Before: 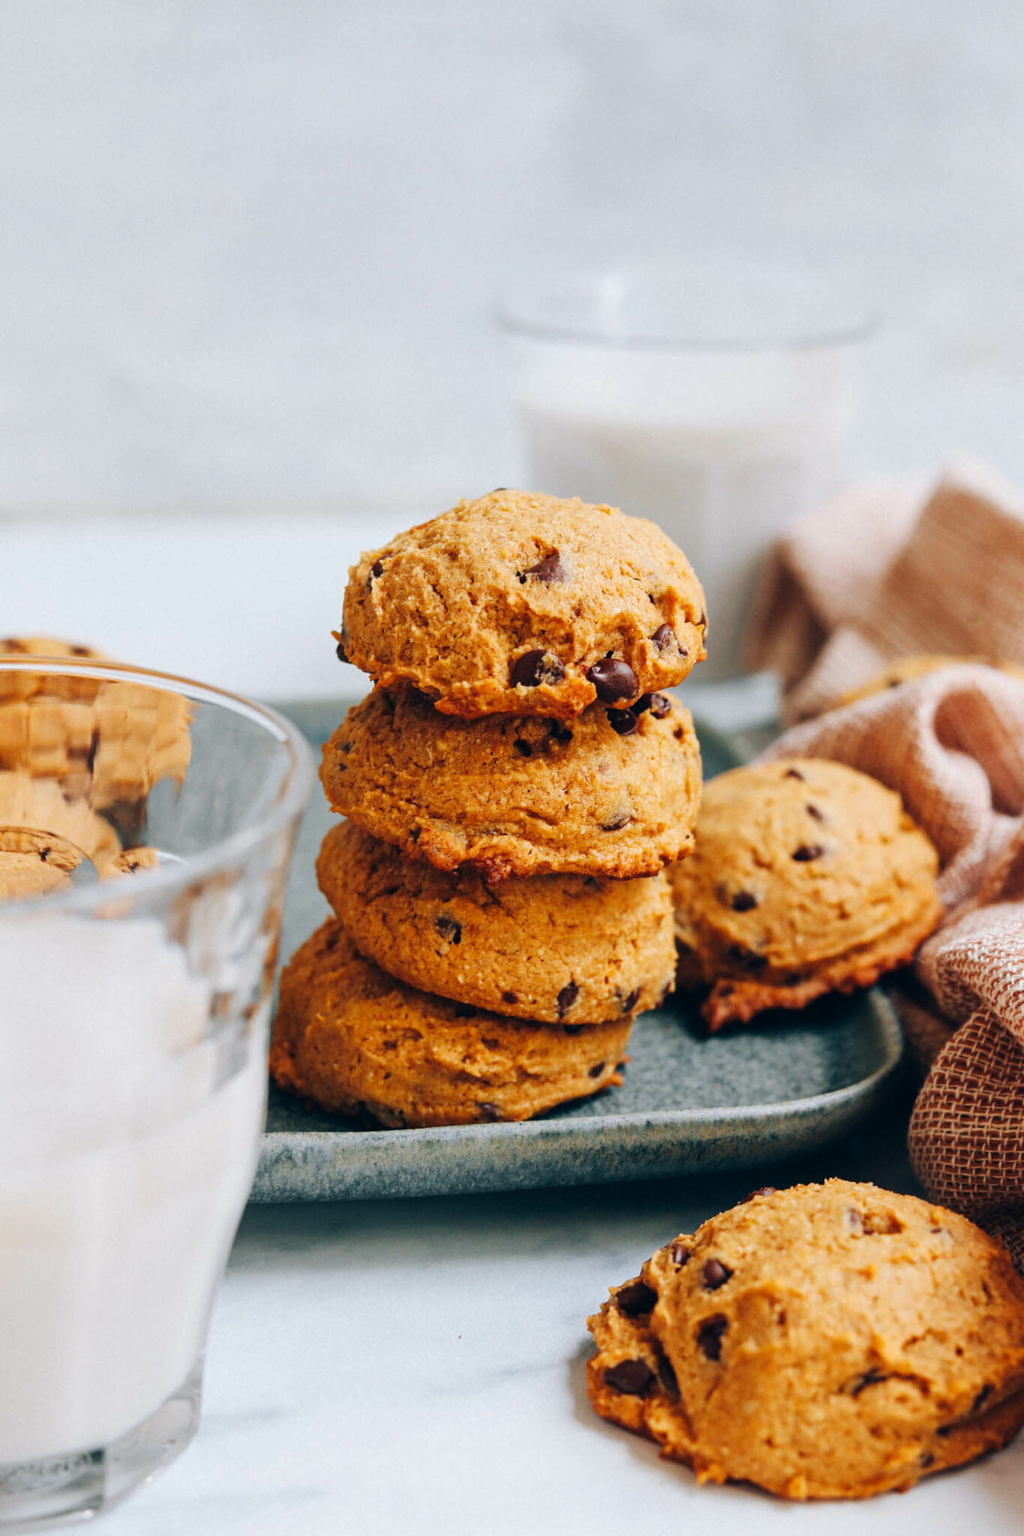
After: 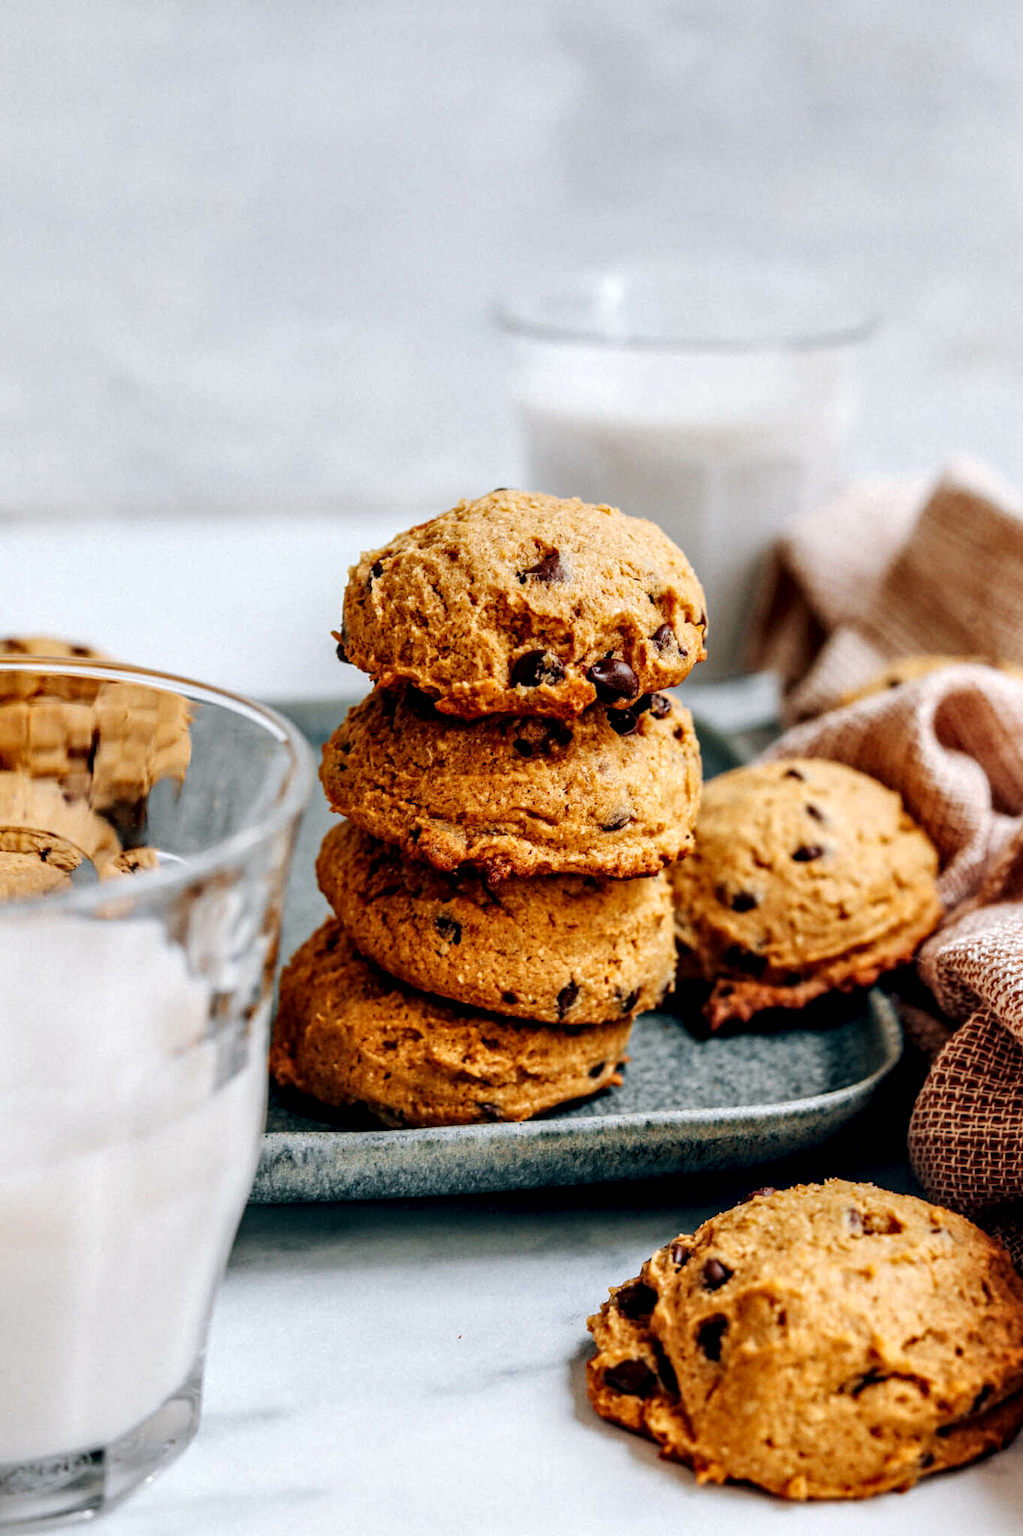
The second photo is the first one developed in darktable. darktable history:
tone equalizer: edges refinement/feathering 500, mask exposure compensation -1.57 EV, preserve details no
local contrast: highlights 22%, shadows 70%, detail 170%
